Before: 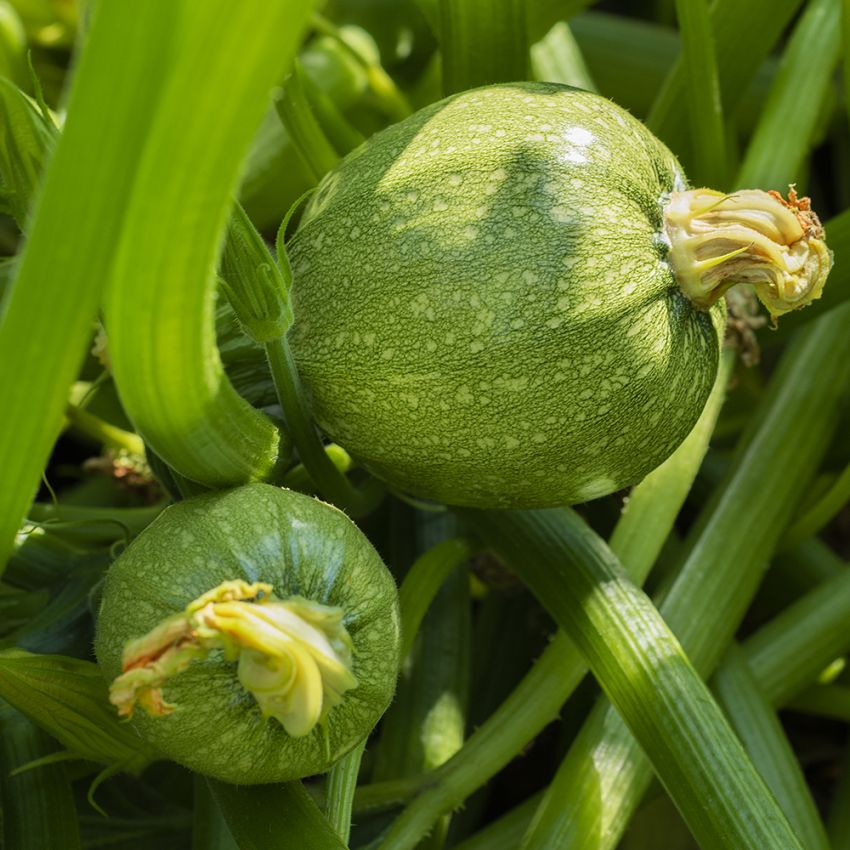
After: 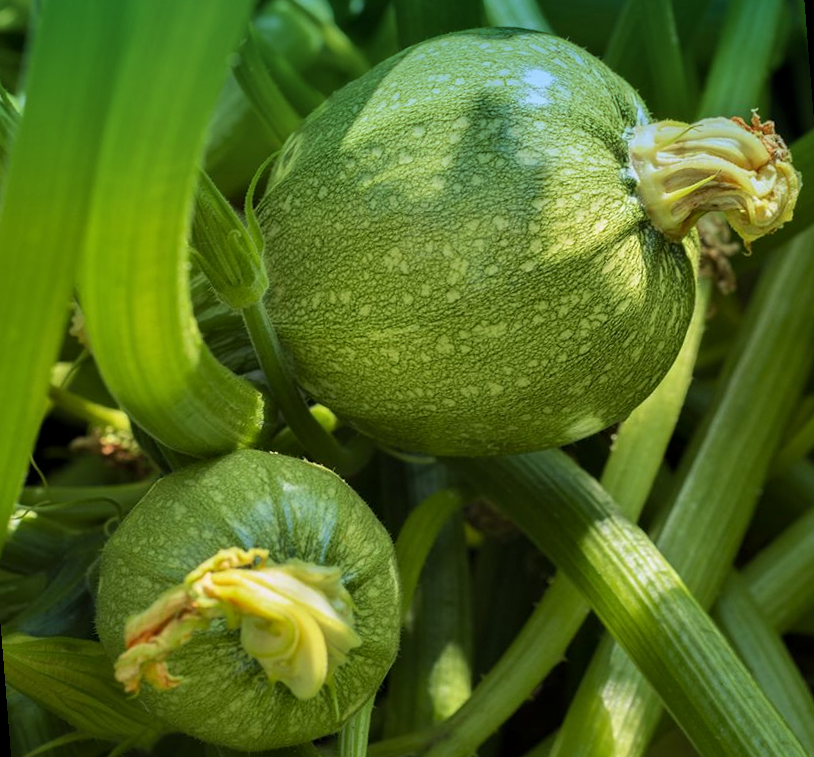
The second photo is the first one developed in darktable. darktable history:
graduated density: density 2.02 EV, hardness 44%, rotation 0.374°, offset 8.21, hue 208.8°, saturation 97%
velvia: strength 15%
contrast equalizer: octaves 7, y [[0.6 ×6], [0.55 ×6], [0 ×6], [0 ×6], [0 ×6]], mix 0.15
rotate and perspective: rotation -4.57°, crop left 0.054, crop right 0.944, crop top 0.087, crop bottom 0.914
